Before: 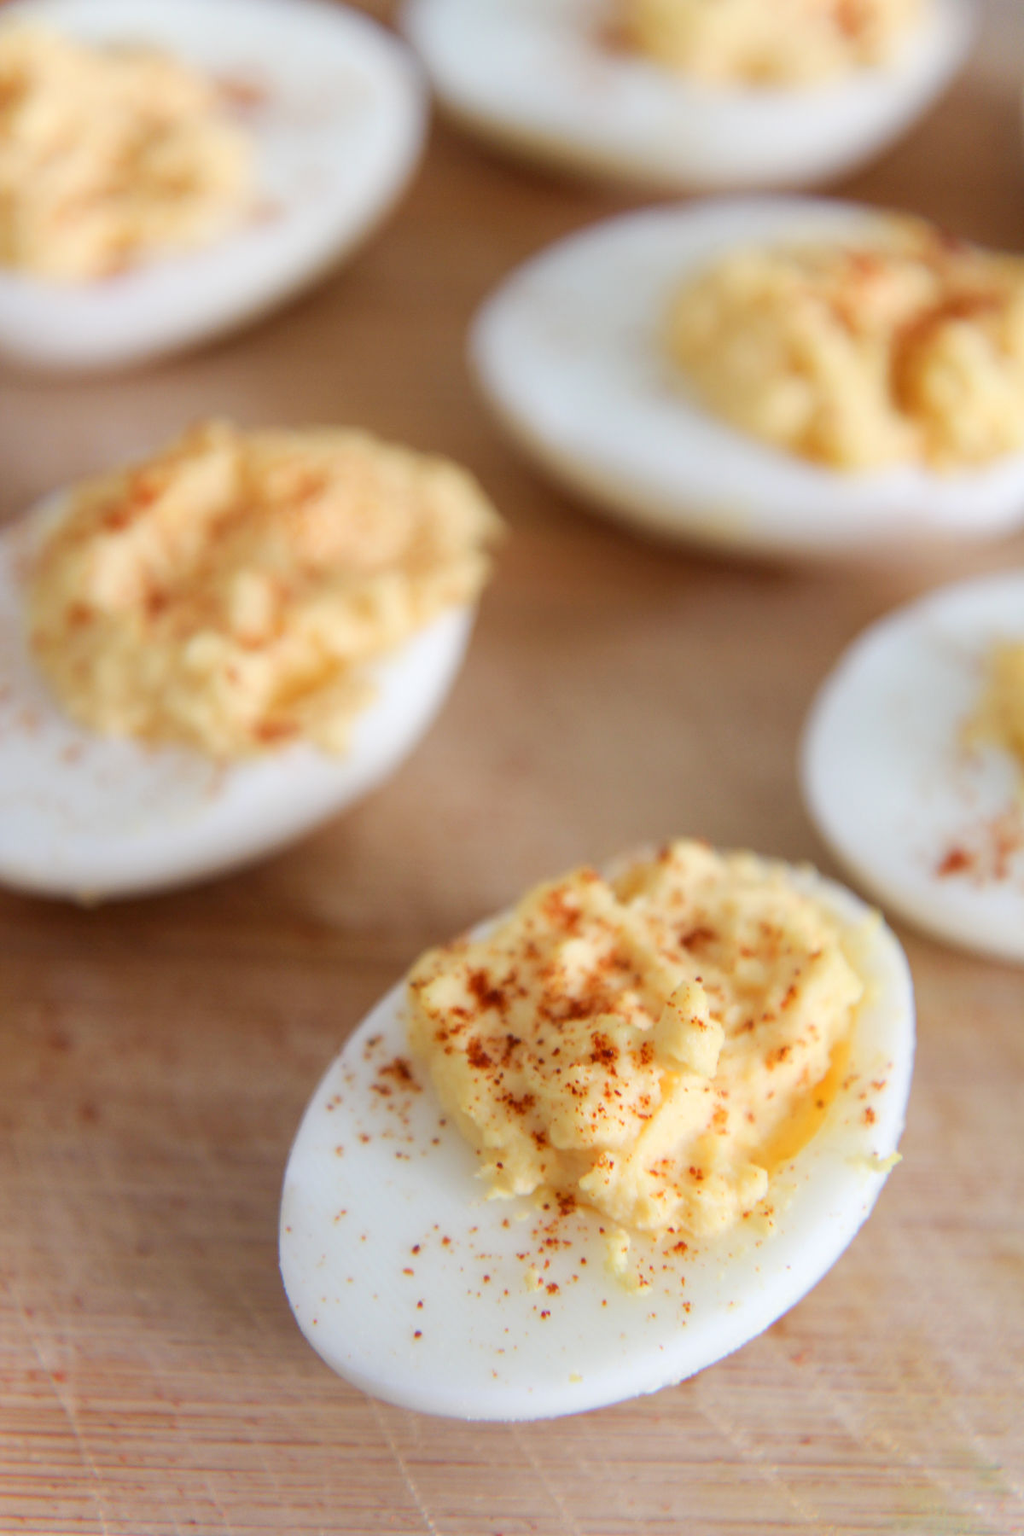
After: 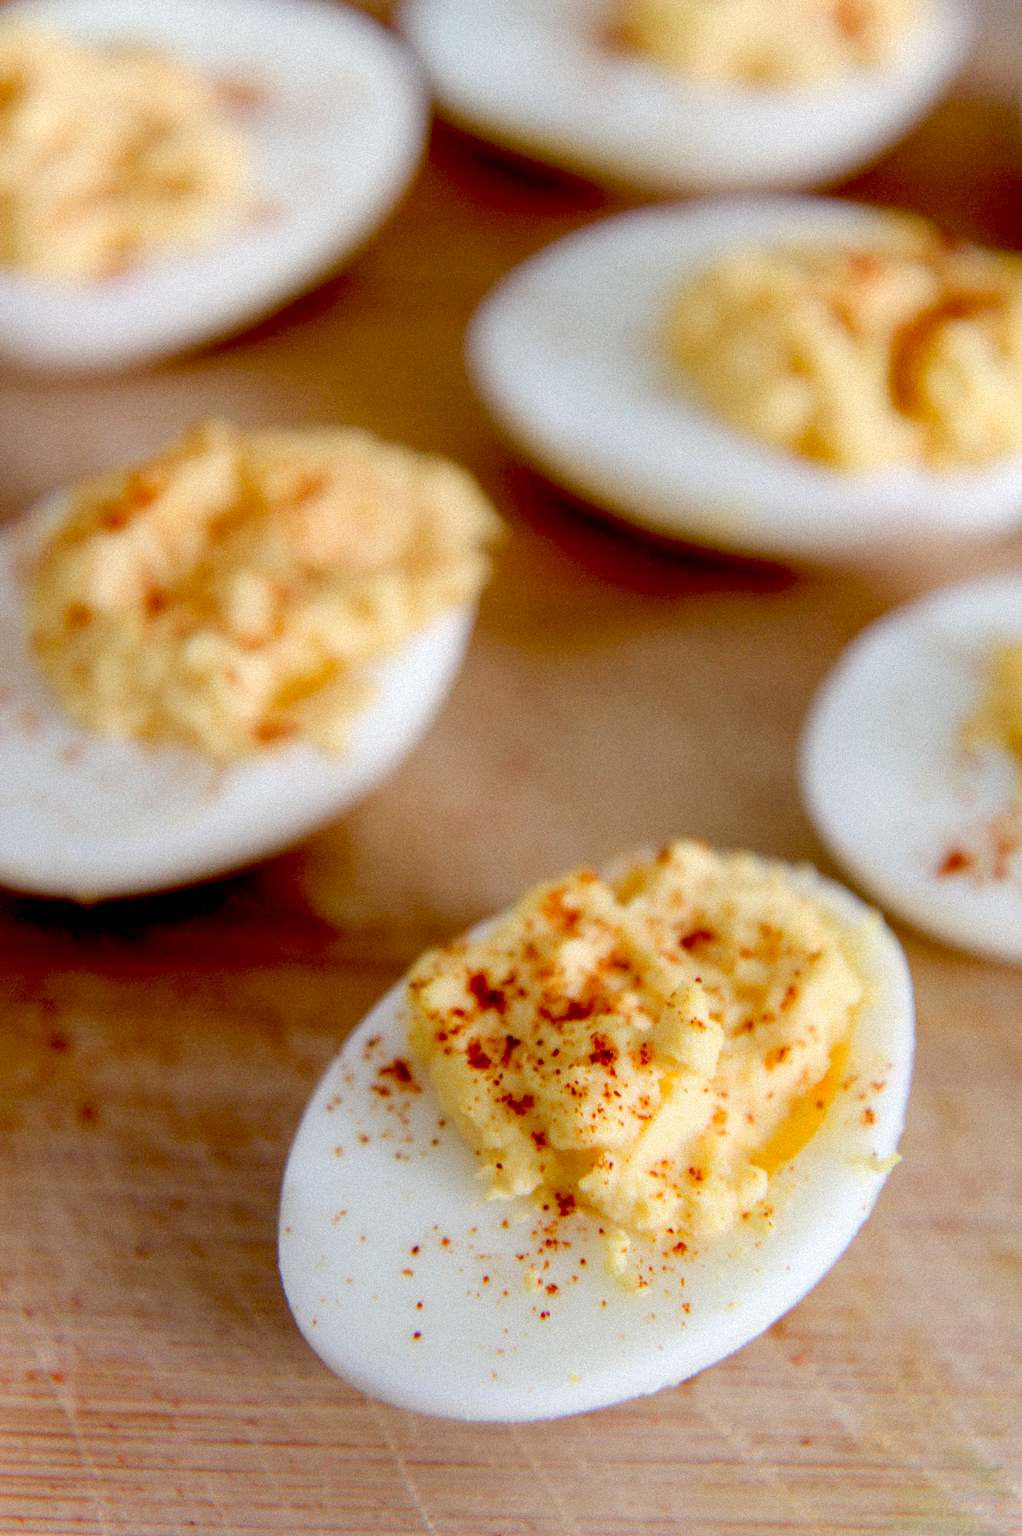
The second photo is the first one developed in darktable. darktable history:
exposure: black level correction 0.056, compensate highlight preservation false
crop and rotate: left 0.126%
grain: mid-tones bias 0%
